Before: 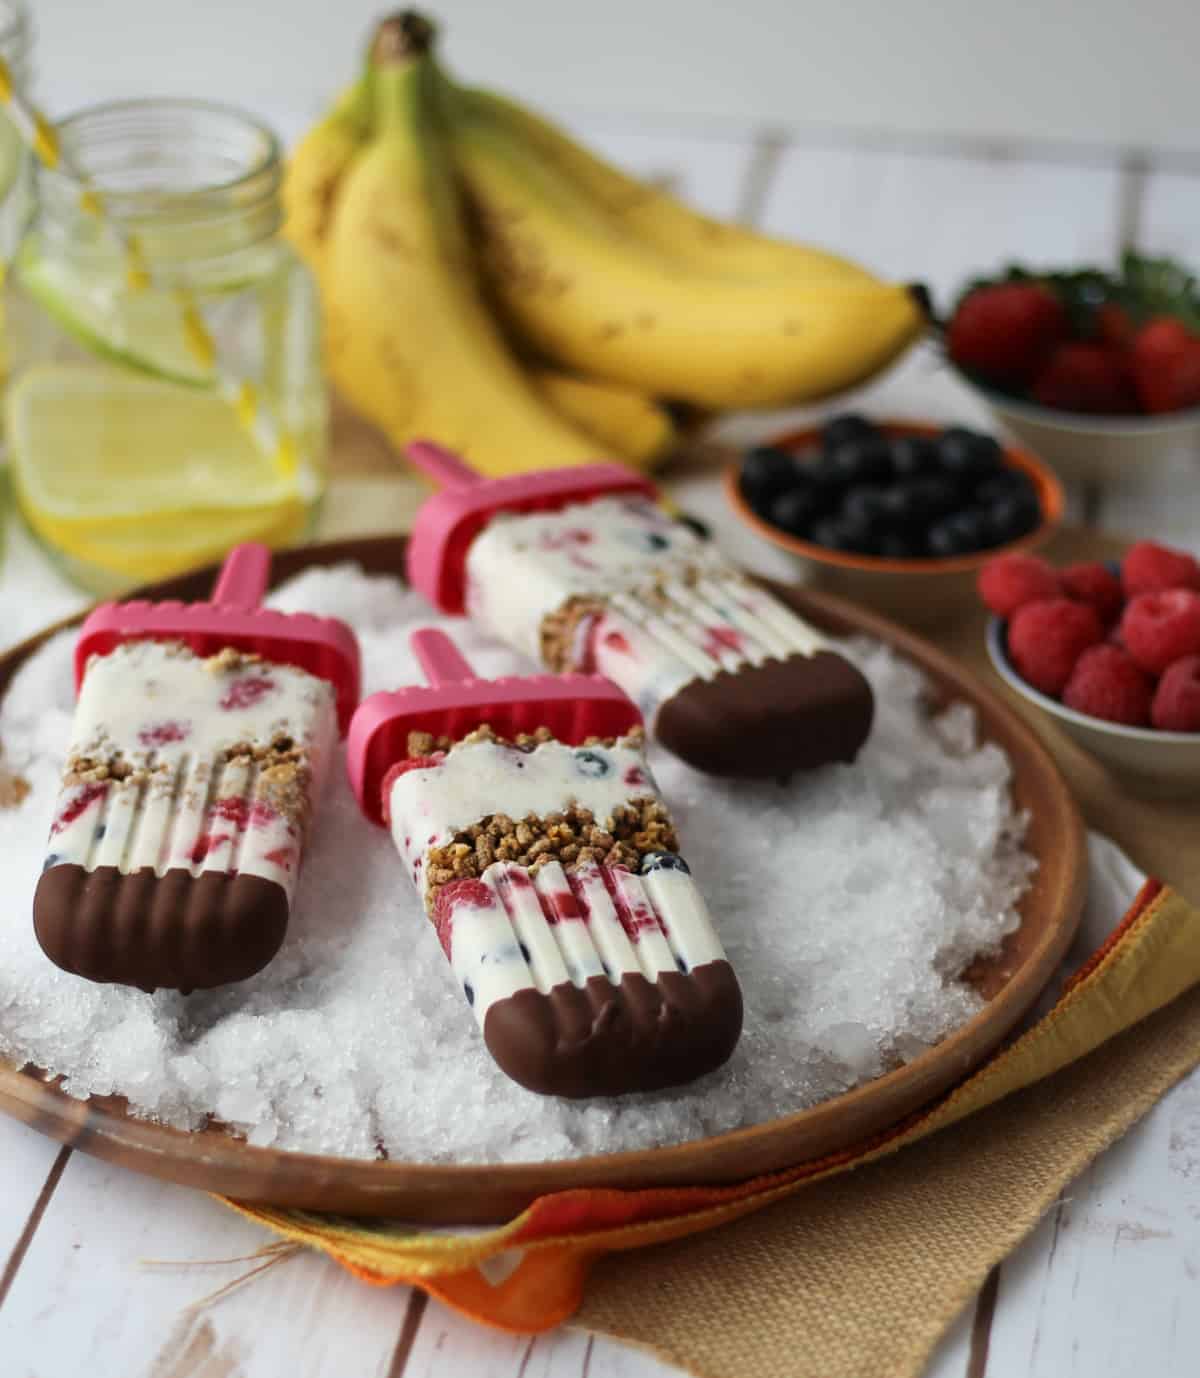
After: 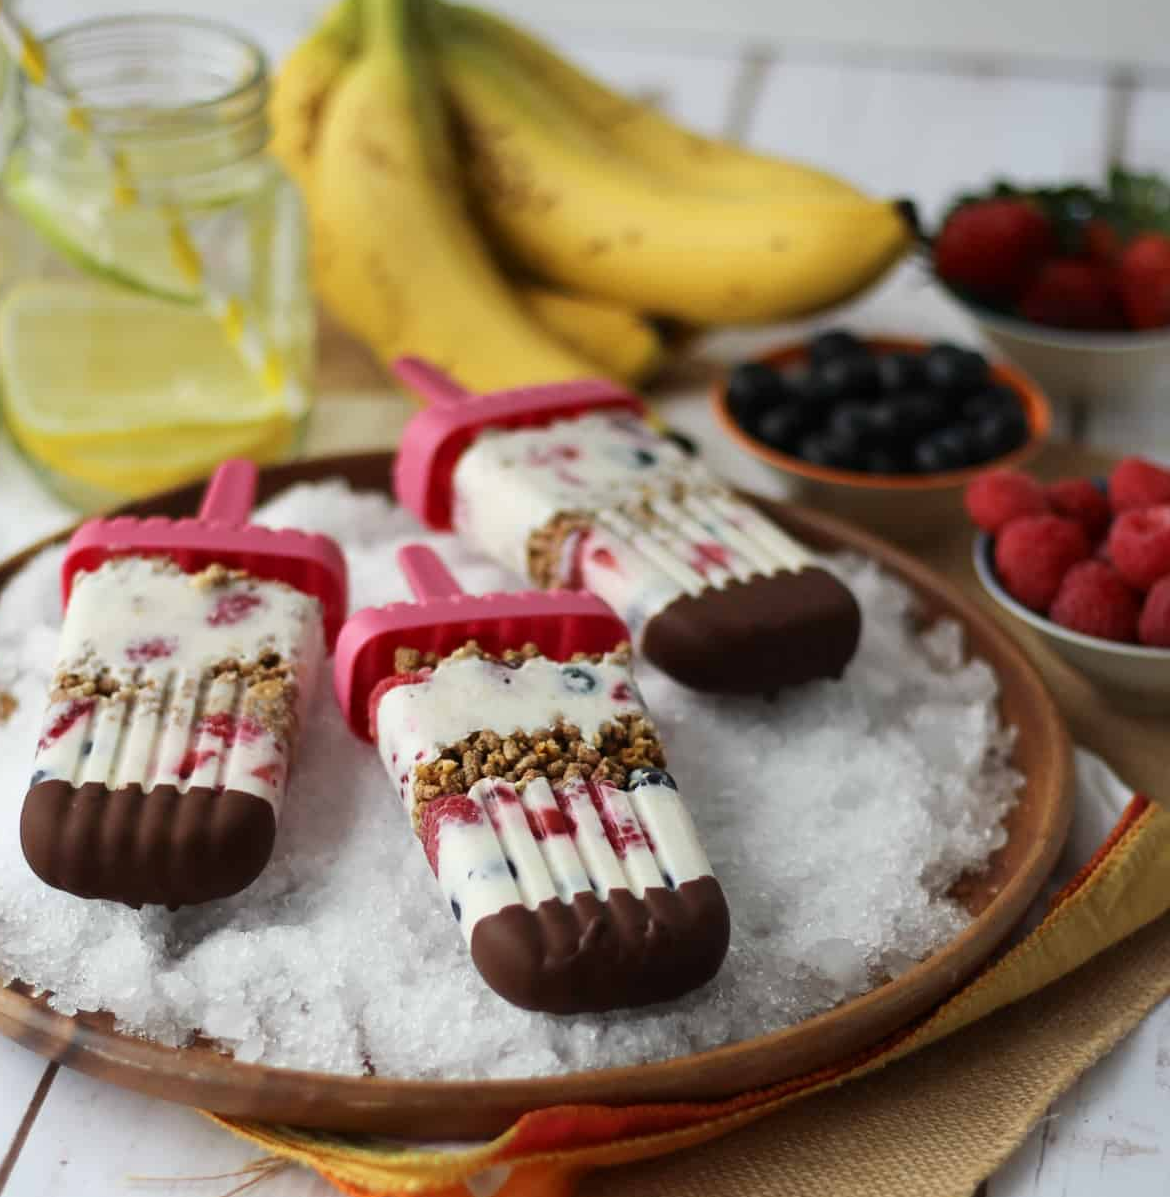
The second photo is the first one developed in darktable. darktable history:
contrast brightness saturation: contrast 0.046
crop: left 1.153%, top 6.107%, right 1.319%, bottom 6.979%
